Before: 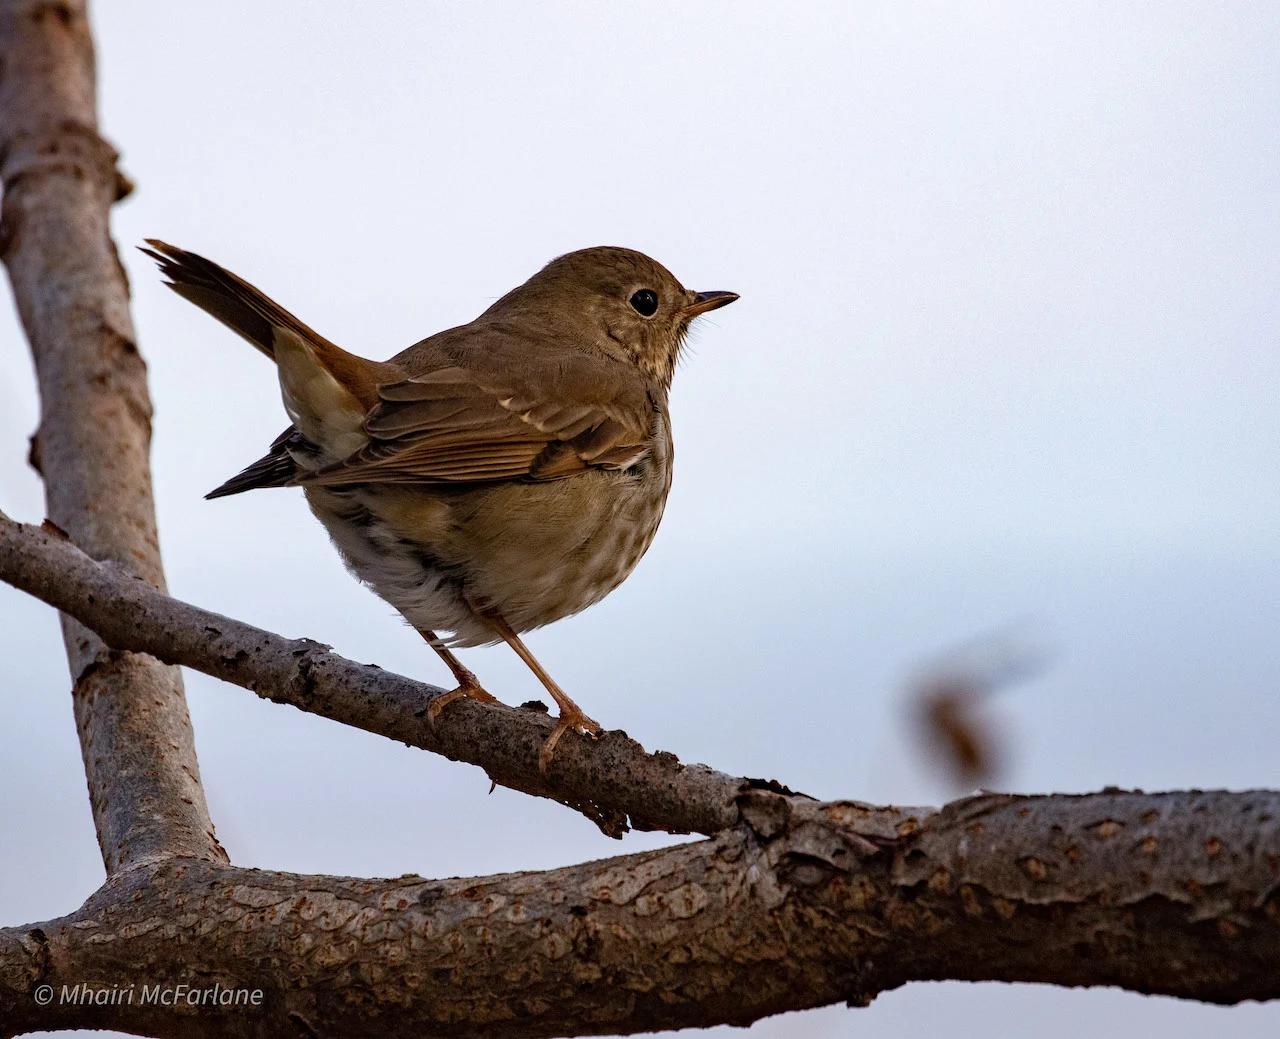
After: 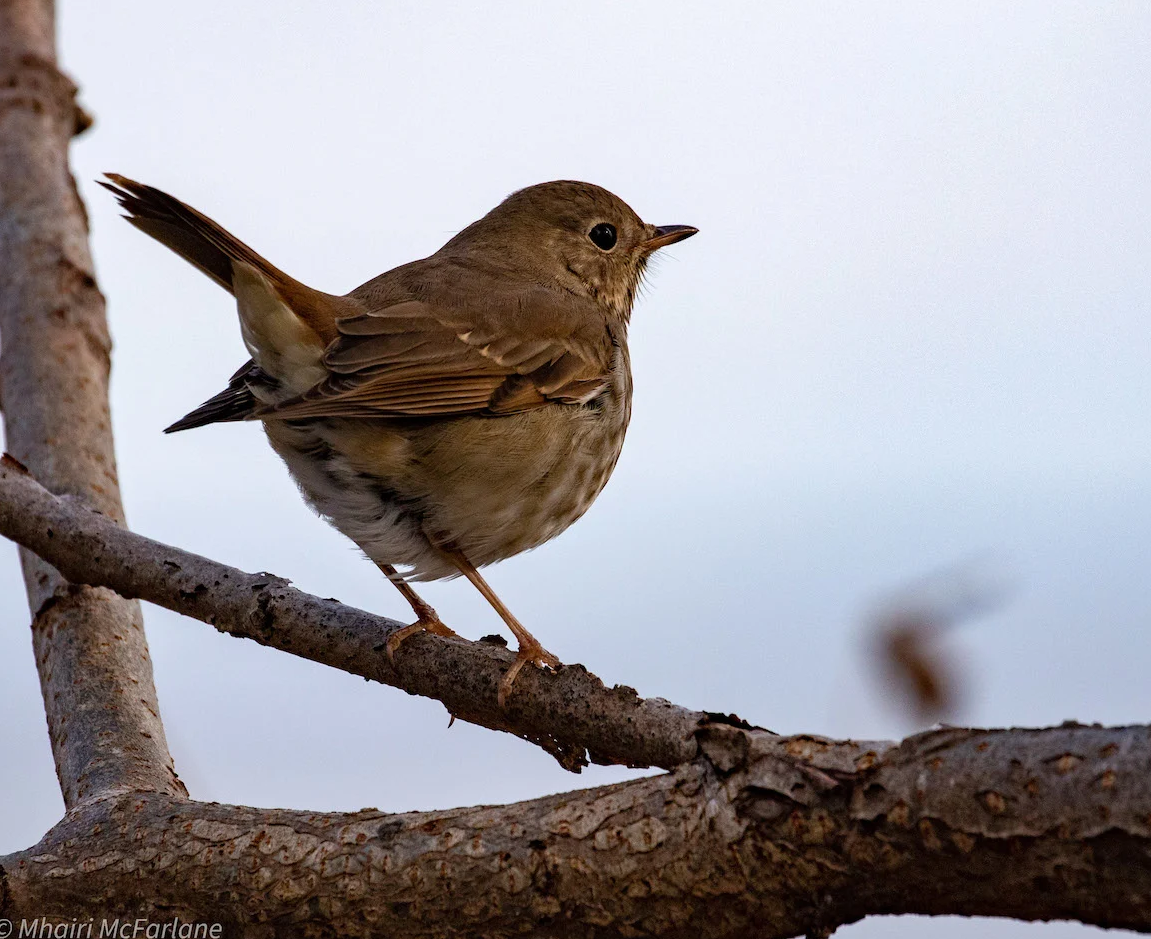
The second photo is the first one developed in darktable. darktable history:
crop: left 3.278%, top 6.368%, right 6.759%, bottom 3.255%
